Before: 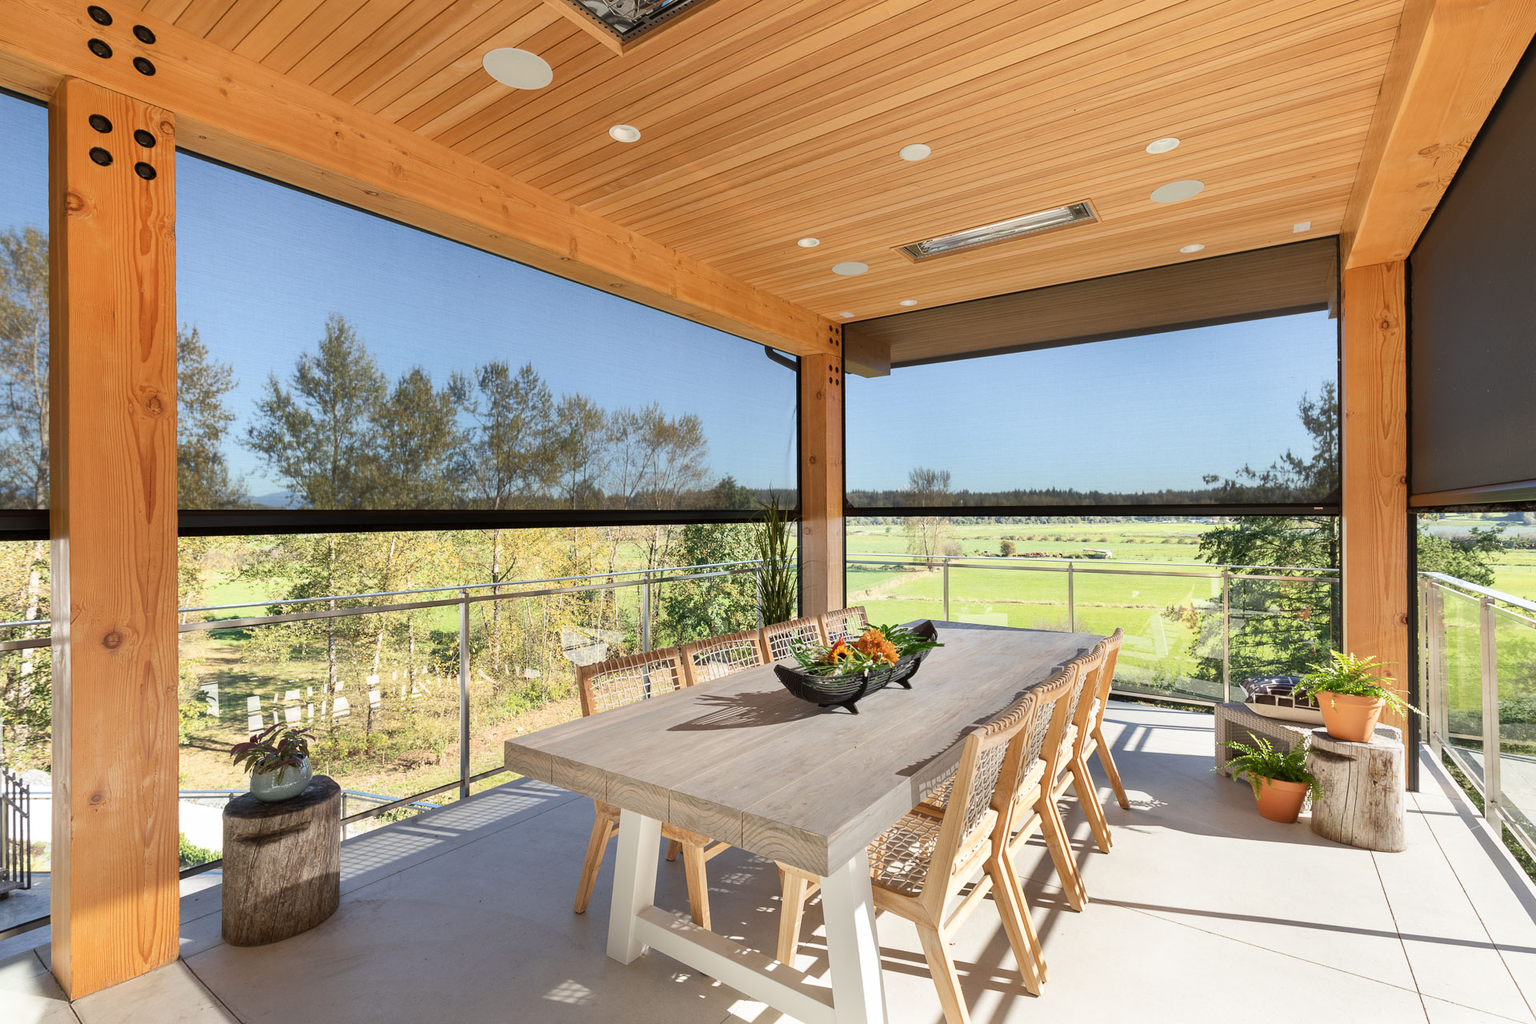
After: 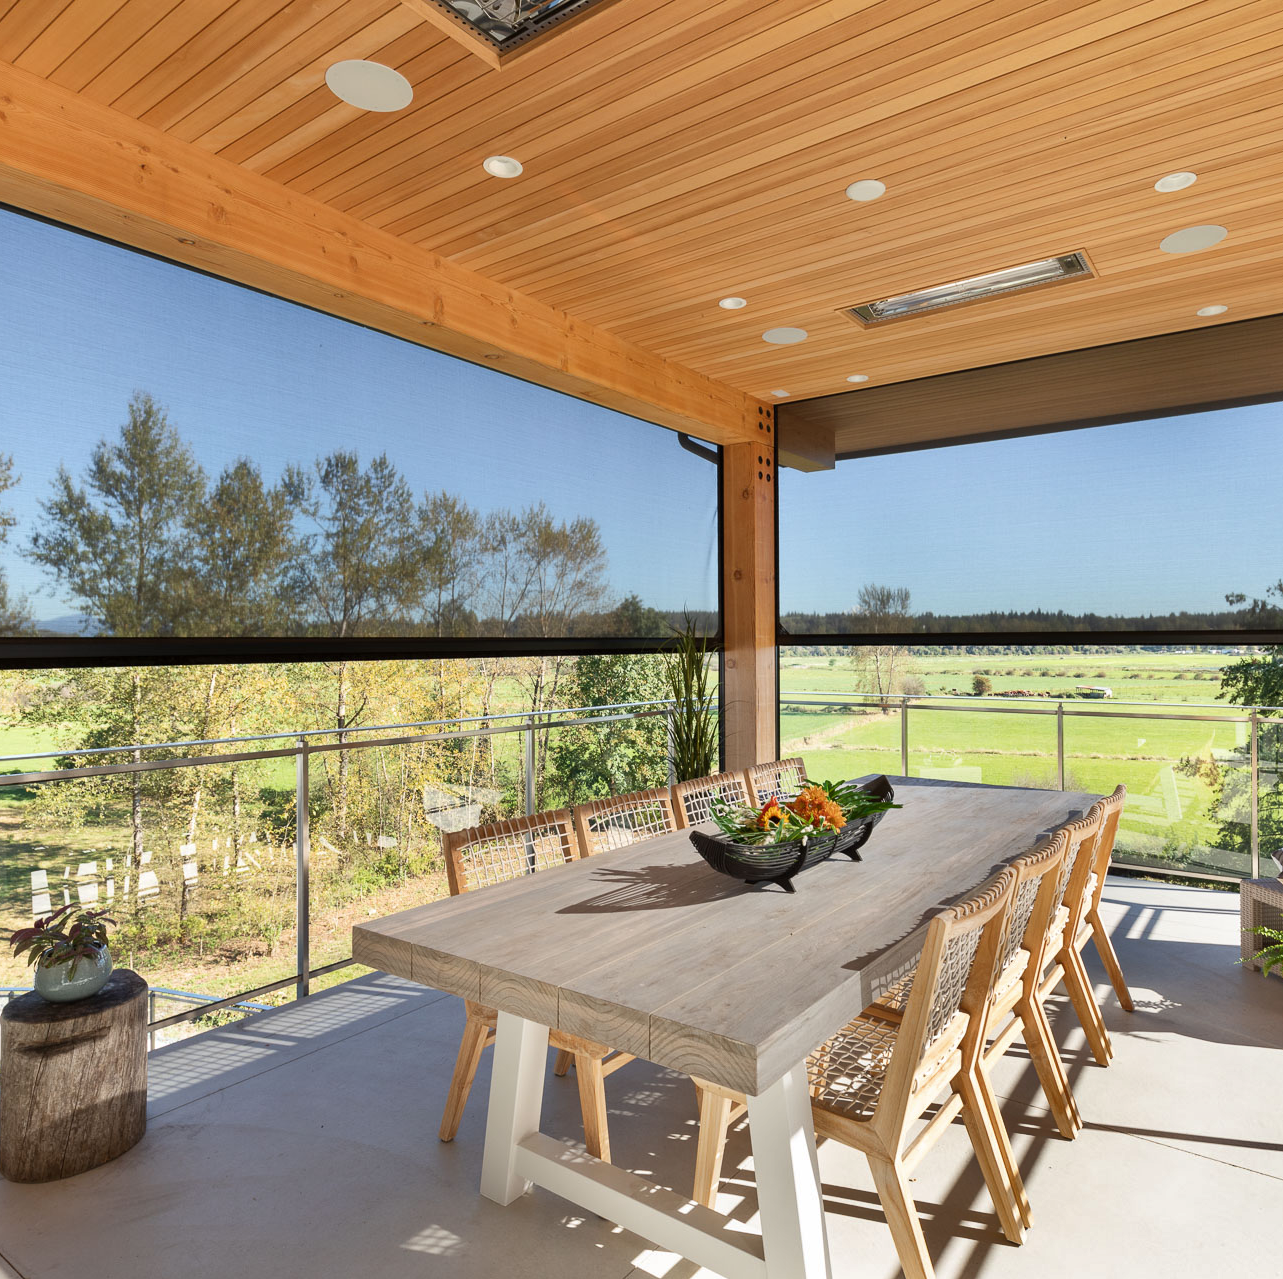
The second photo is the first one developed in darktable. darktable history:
crop and rotate: left 14.499%, right 18.643%
shadows and highlights: soften with gaussian
